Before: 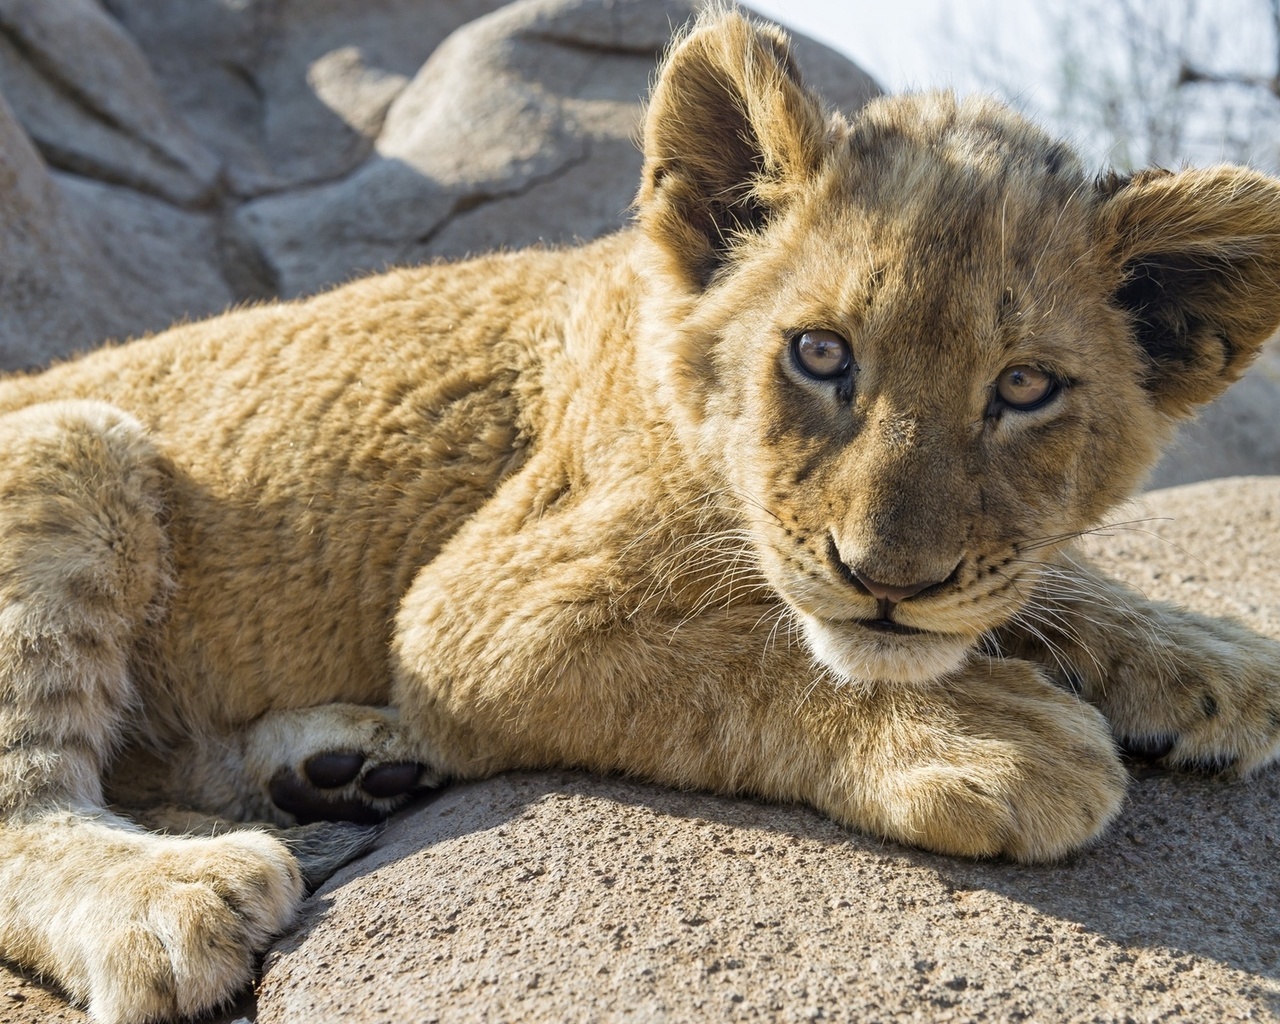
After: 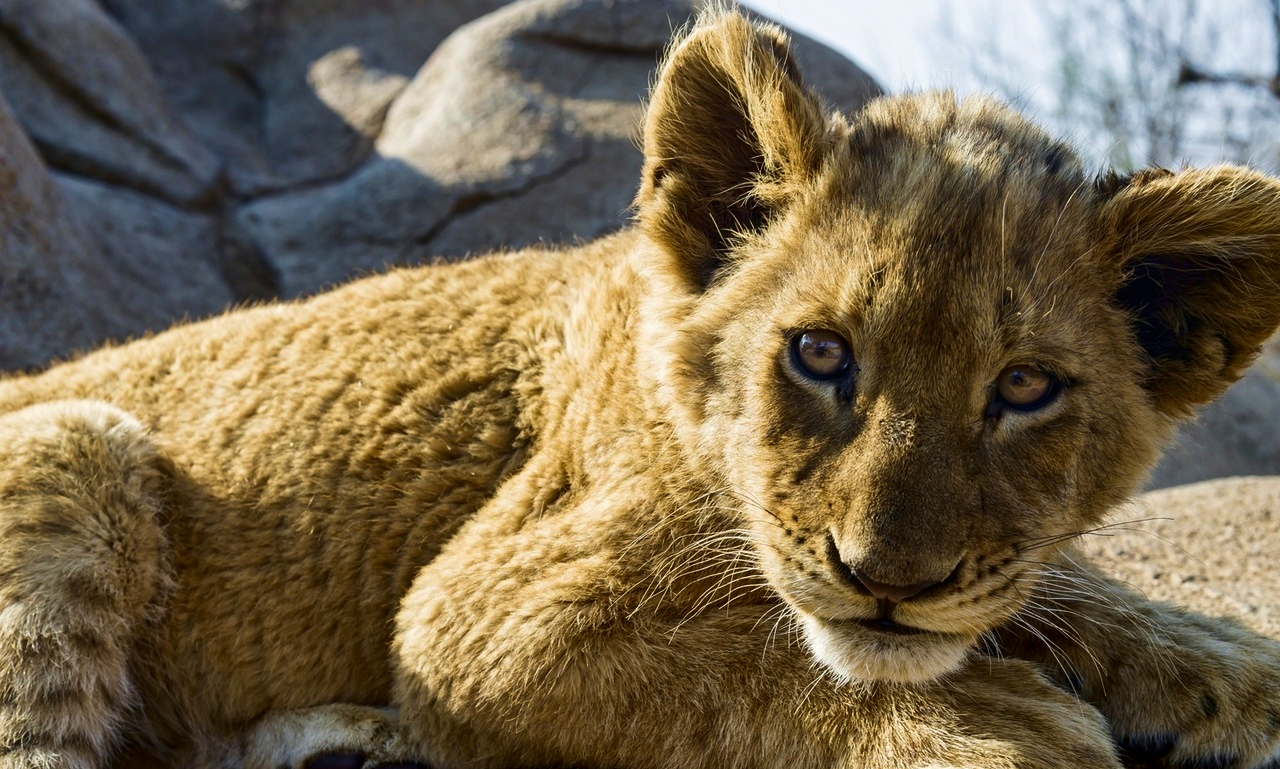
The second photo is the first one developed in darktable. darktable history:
crop: bottom 24.862%
shadows and highlights: radius 125.35, shadows 30.48, highlights -30.72, low approximation 0.01, soften with gaussian
contrast brightness saturation: contrast 0.133, brightness -0.222, saturation 0.144
velvia: on, module defaults
